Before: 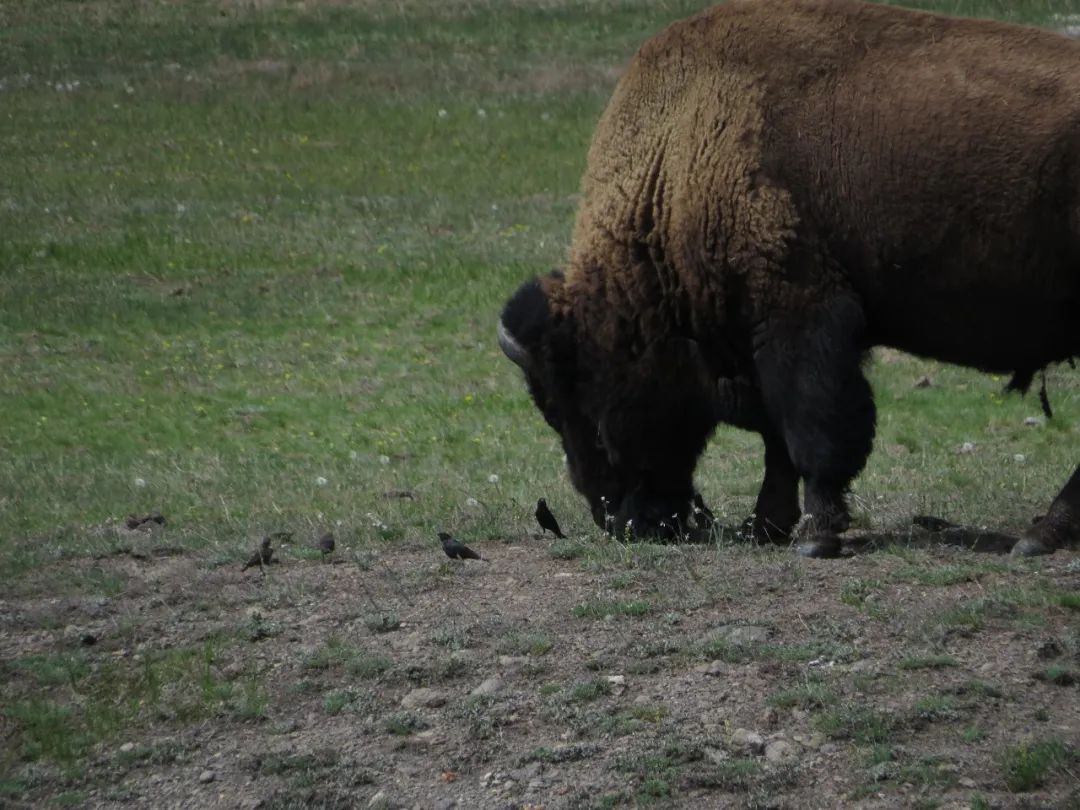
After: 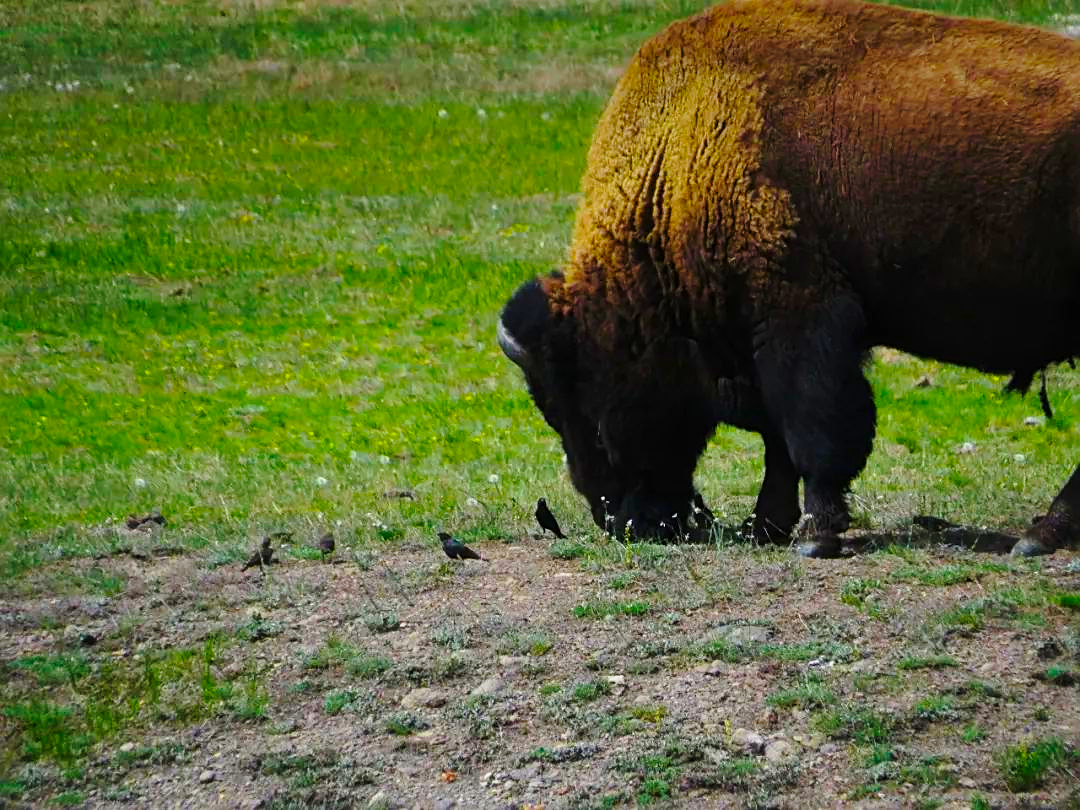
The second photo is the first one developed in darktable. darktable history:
color balance rgb: linear chroma grading › shadows -39.635%, linear chroma grading › highlights 40.996%, linear chroma grading › global chroma 45.471%, linear chroma grading › mid-tones -29.842%, perceptual saturation grading › global saturation 20%, perceptual saturation grading › highlights 2.928%, perceptual saturation grading › shadows 50.245%, global vibrance 29.186%
sharpen: radius 2.117, amount 0.379, threshold 0.233
base curve: curves: ch0 [(0, 0) (0.028, 0.03) (0.121, 0.232) (0.46, 0.748) (0.859, 0.968) (1, 1)], preserve colors none
